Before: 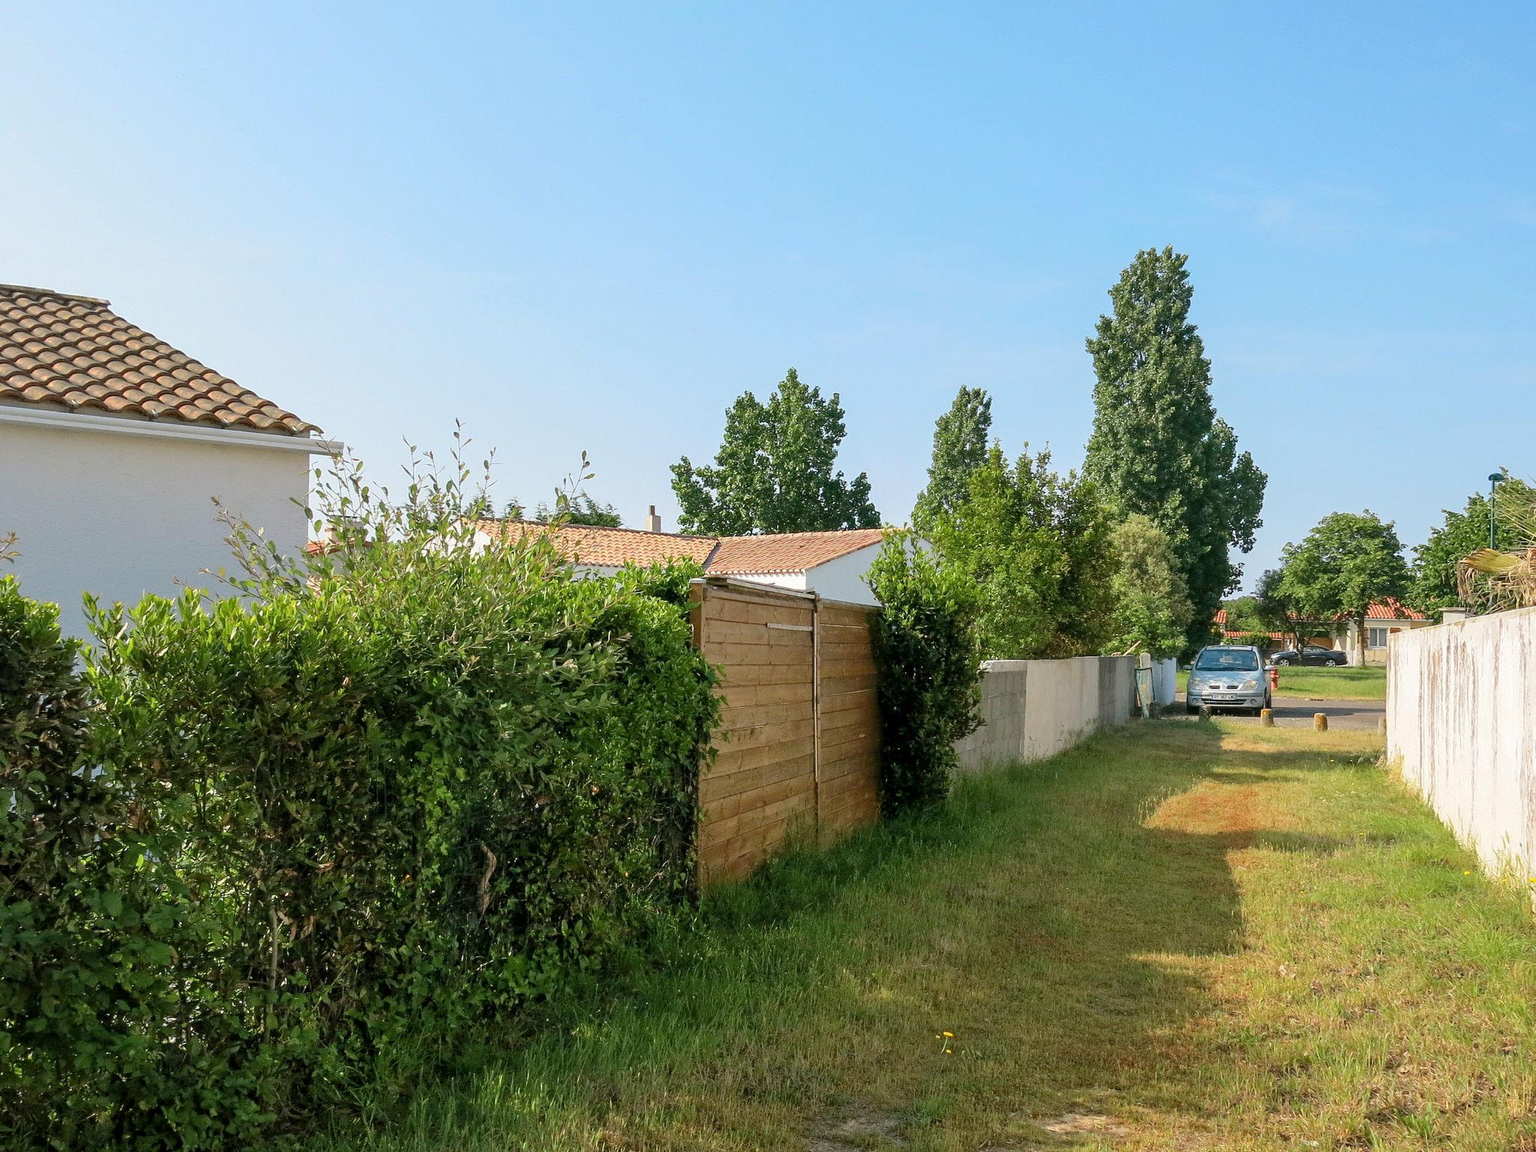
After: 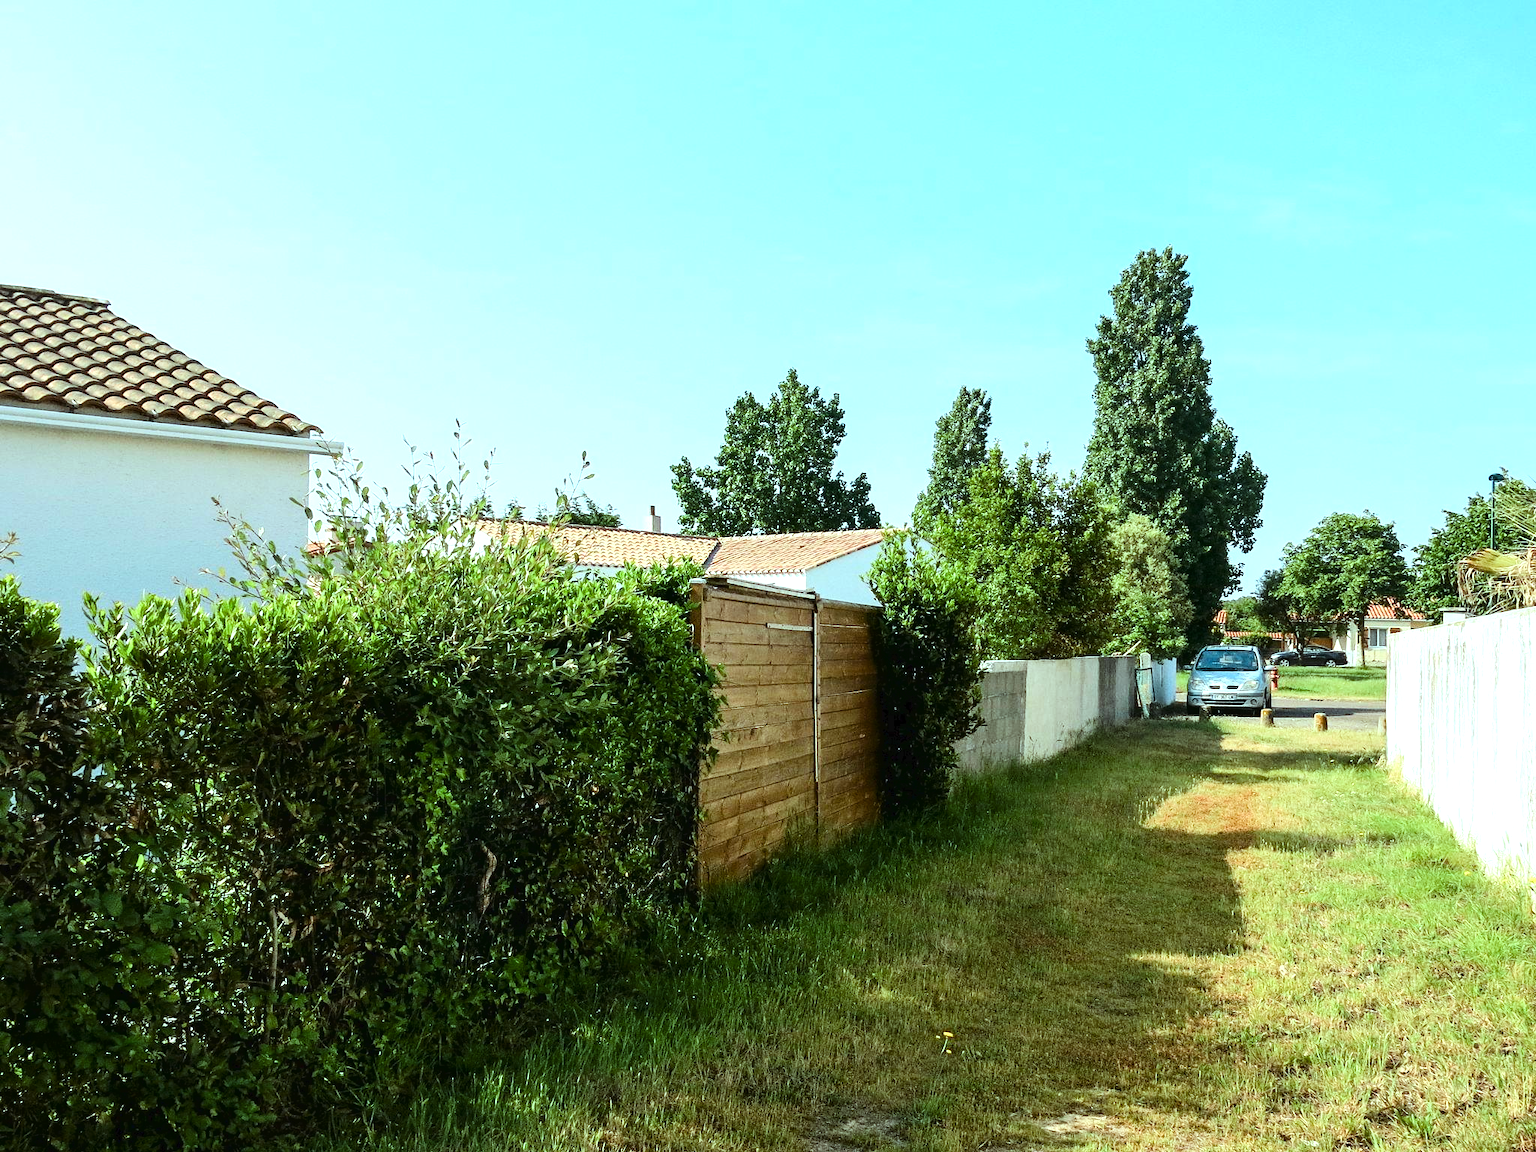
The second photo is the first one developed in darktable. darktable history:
tone curve: curves: ch0 [(0, 0) (0.003, 0.025) (0.011, 0.025) (0.025, 0.025) (0.044, 0.026) (0.069, 0.033) (0.1, 0.053) (0.136, 0.078) (0.177, 0.108) (0.224, 0.153) (0.277, 0.213) (0.335, 0.286) (0.399, 0.372) (0.468, 0.467) (0.543, 0.565) (0.623, 0.675) (0.709, 0.775) (0.801, 0.863) (0.898, 0.936) (1, 1)], color space Lab, linked channels, preserve colors none
tone equalizer: on, module defaults
color balance rgb: highlights gain › chroma 4.121%, highlights gain › hue 203°, perceptual saturation grading › global saturation 20%, perceptual saturation grading › highlights -49.473%, perceptual saturation grading › shadows 23.983%, perceptual brilliance grading › global brilliance -5.087%, perceptual brilliance grading › highlights 24.315%, perceptual brilliance grading › mid-tones 7.238%, perceptual brilliance grading › shadows -4.867%
